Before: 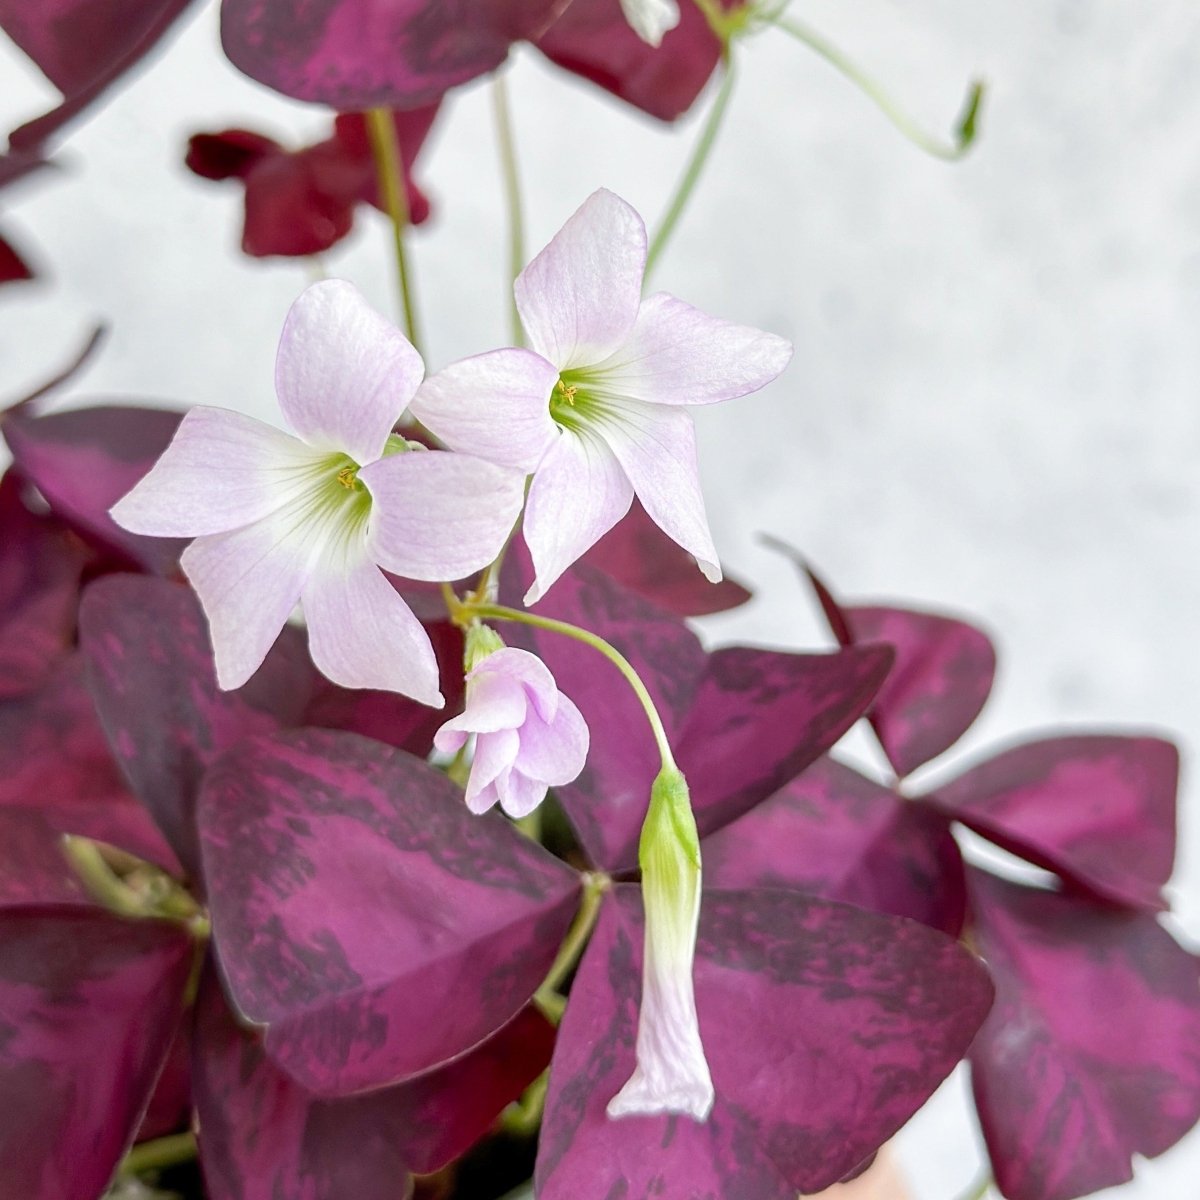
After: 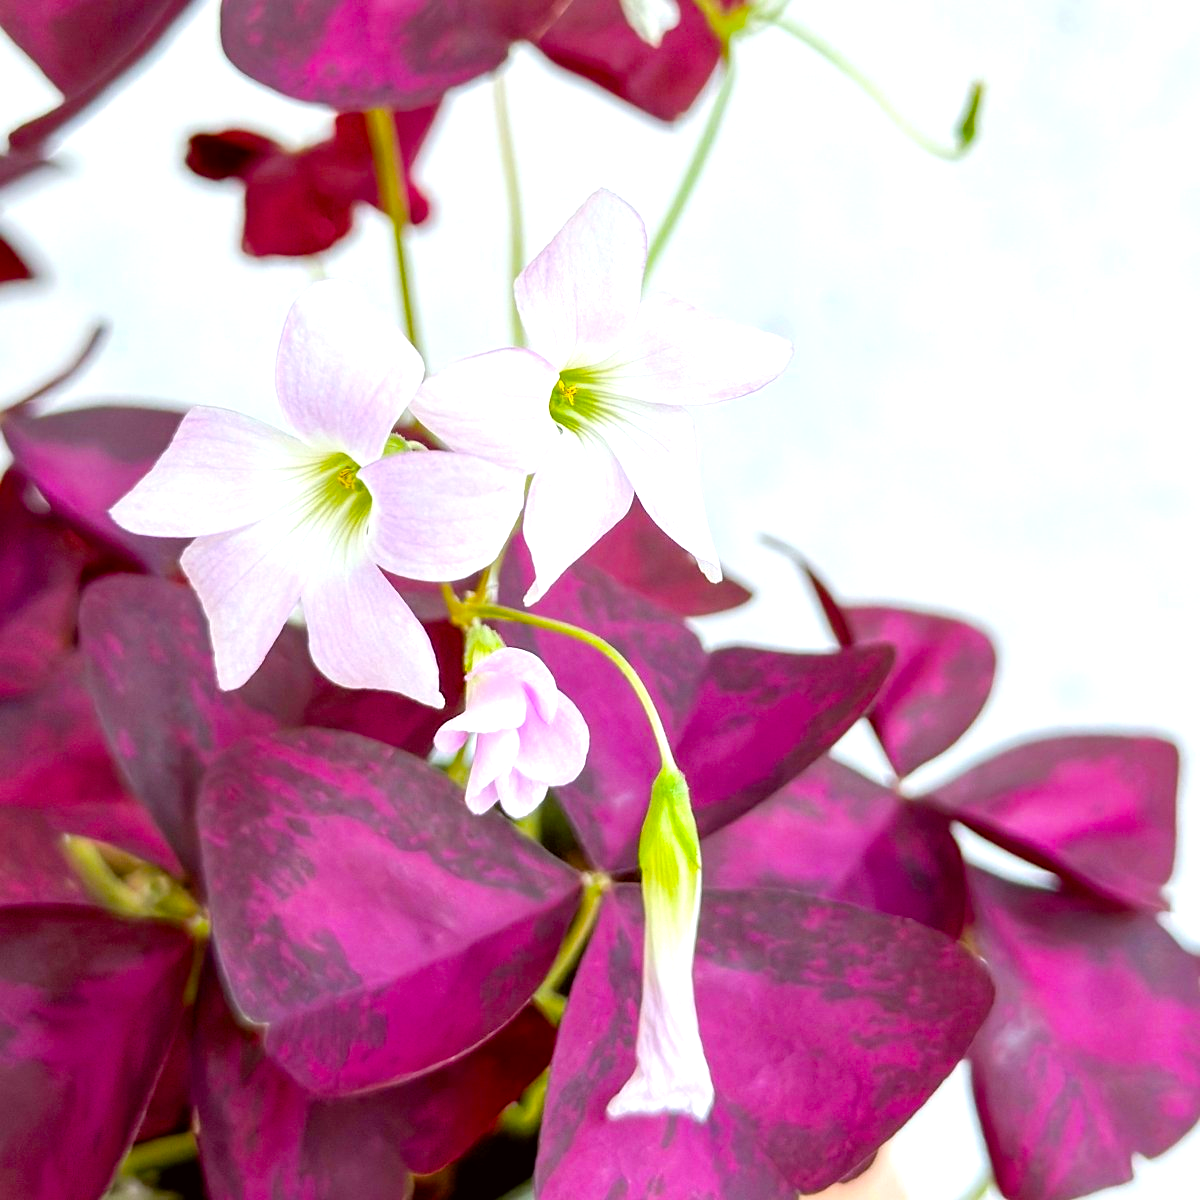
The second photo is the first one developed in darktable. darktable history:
color balance rgb: linear chroma grading › global chroma 15%, perceptual saturation grading › global saturation 30%
color correction: highlights a* -2.73, highlights b* -2.09, shadows a* 2.41, shadows b* 2.73
exposure: black level correction 0.001, exposure 0.5 EV, compensate exposure bias true, compensate highlight preservation false
